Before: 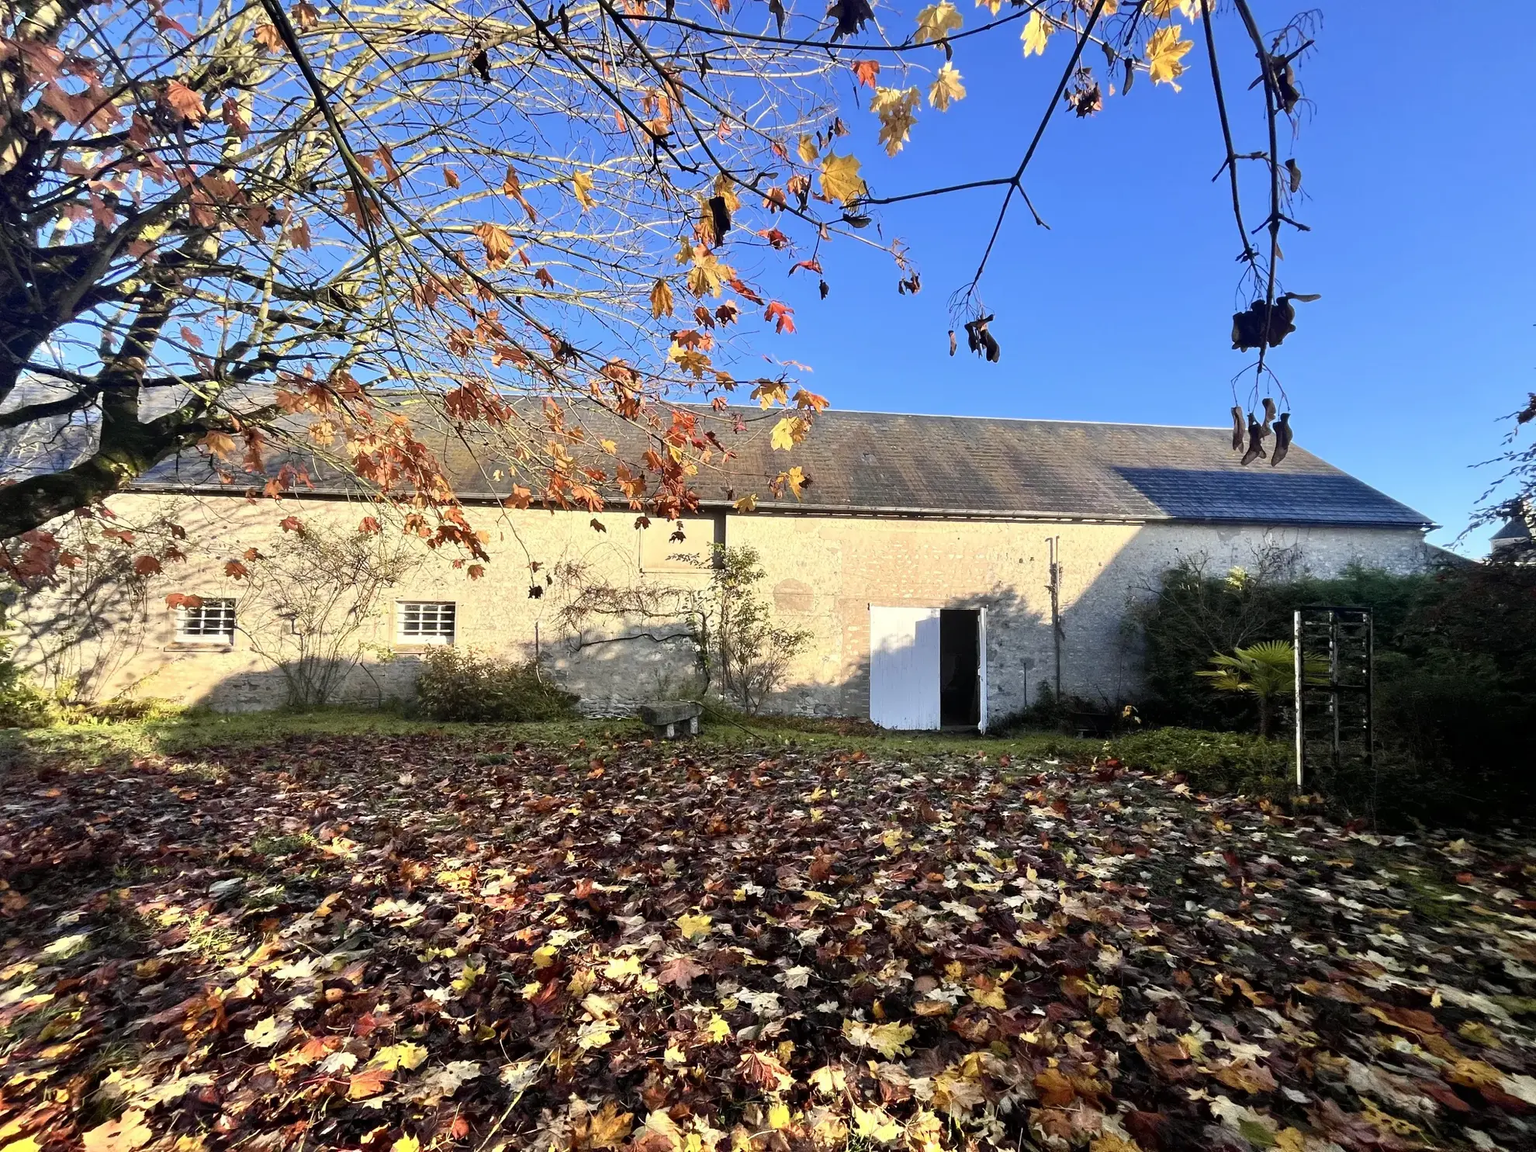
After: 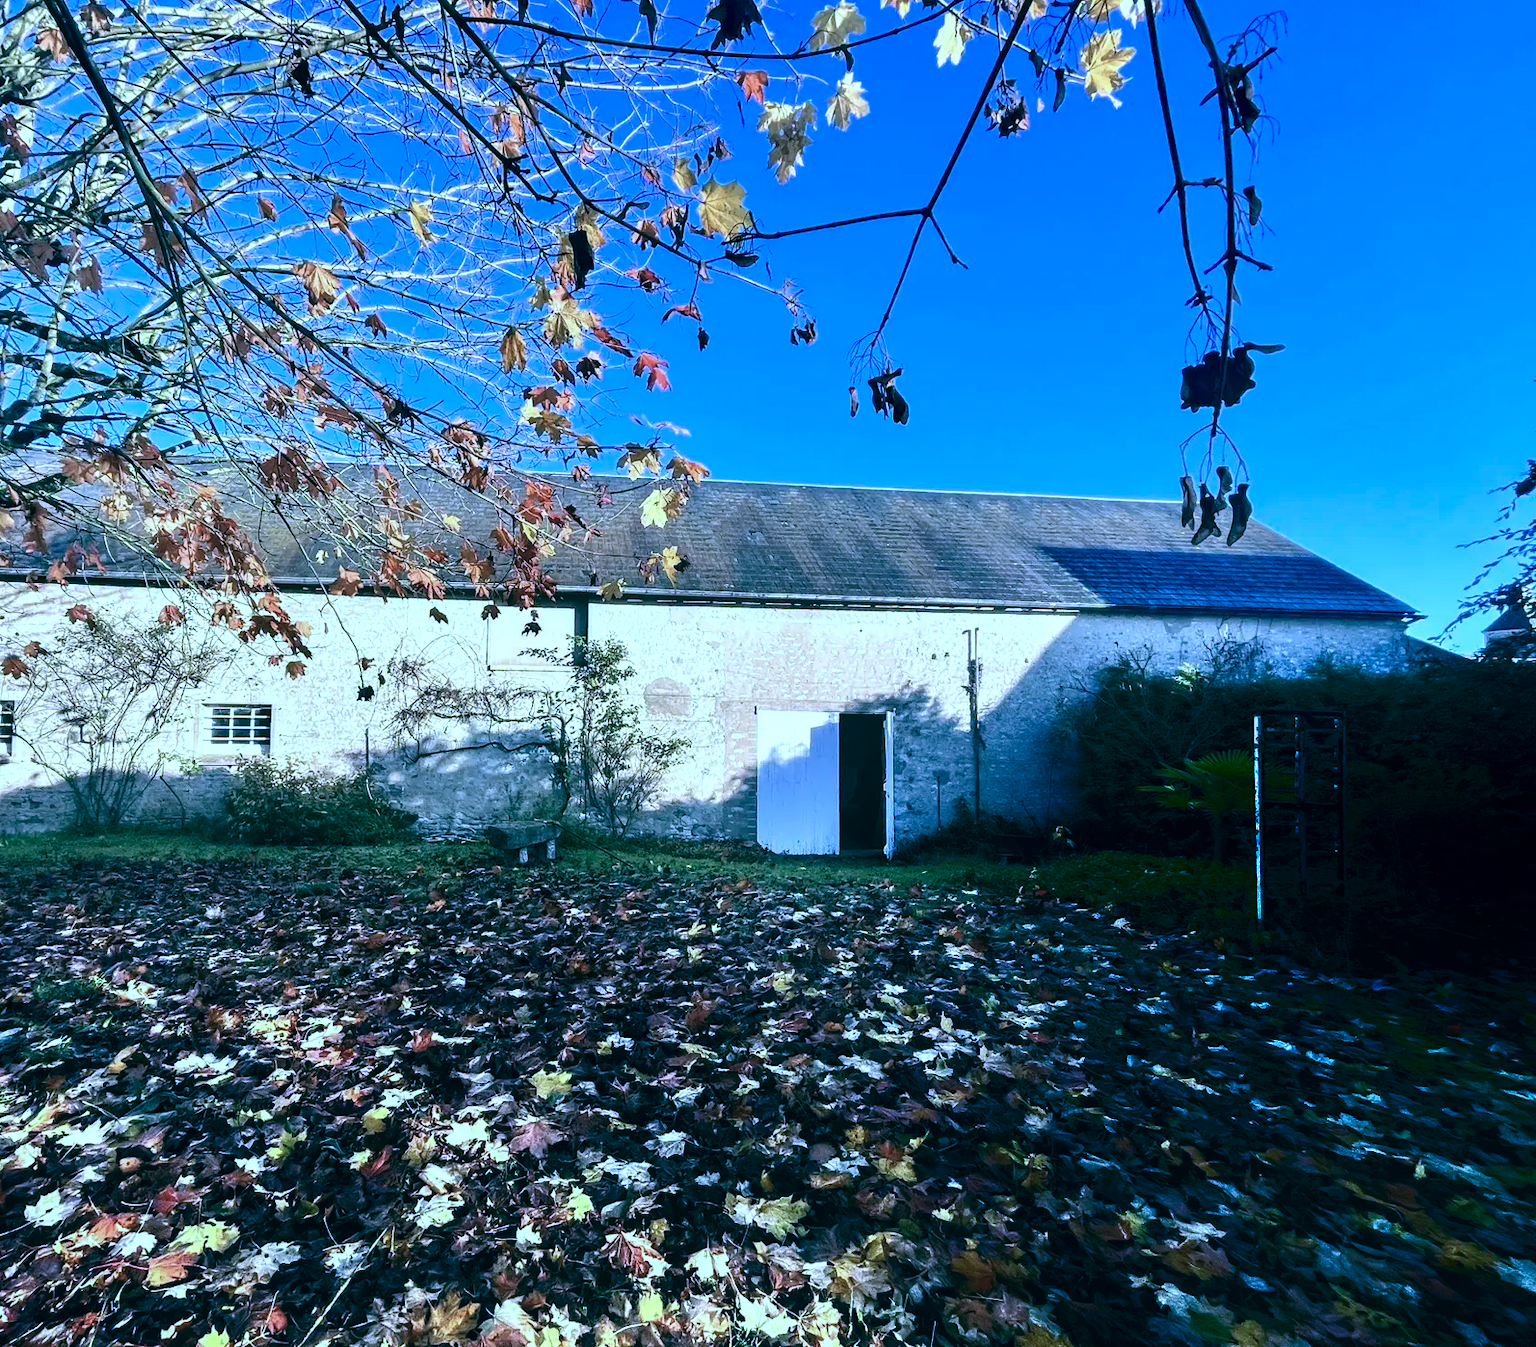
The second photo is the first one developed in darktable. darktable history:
local contrast: highlights 25%, shadows 75%, midtone range 0.75
color calibration: illuminant as shot in camera, x 0.442, y 0.413, temperature 2903.13 K
crop and rotate: left 14.584%
shadows and highlights: shadows -88.03, highlights -35.45, shadows color adjustment 99.15%, highlights color adjustment 0%, soften with gaussian
color balance: lift [1.005, 0.99, 1.007, 1.01], gamma [1, 0.979, 1.011, 1.021], gain [0.923, 1.098, 1.025, 0.902], input saturation 90.45%, contrast 7.73%, output saturation 105.91%
